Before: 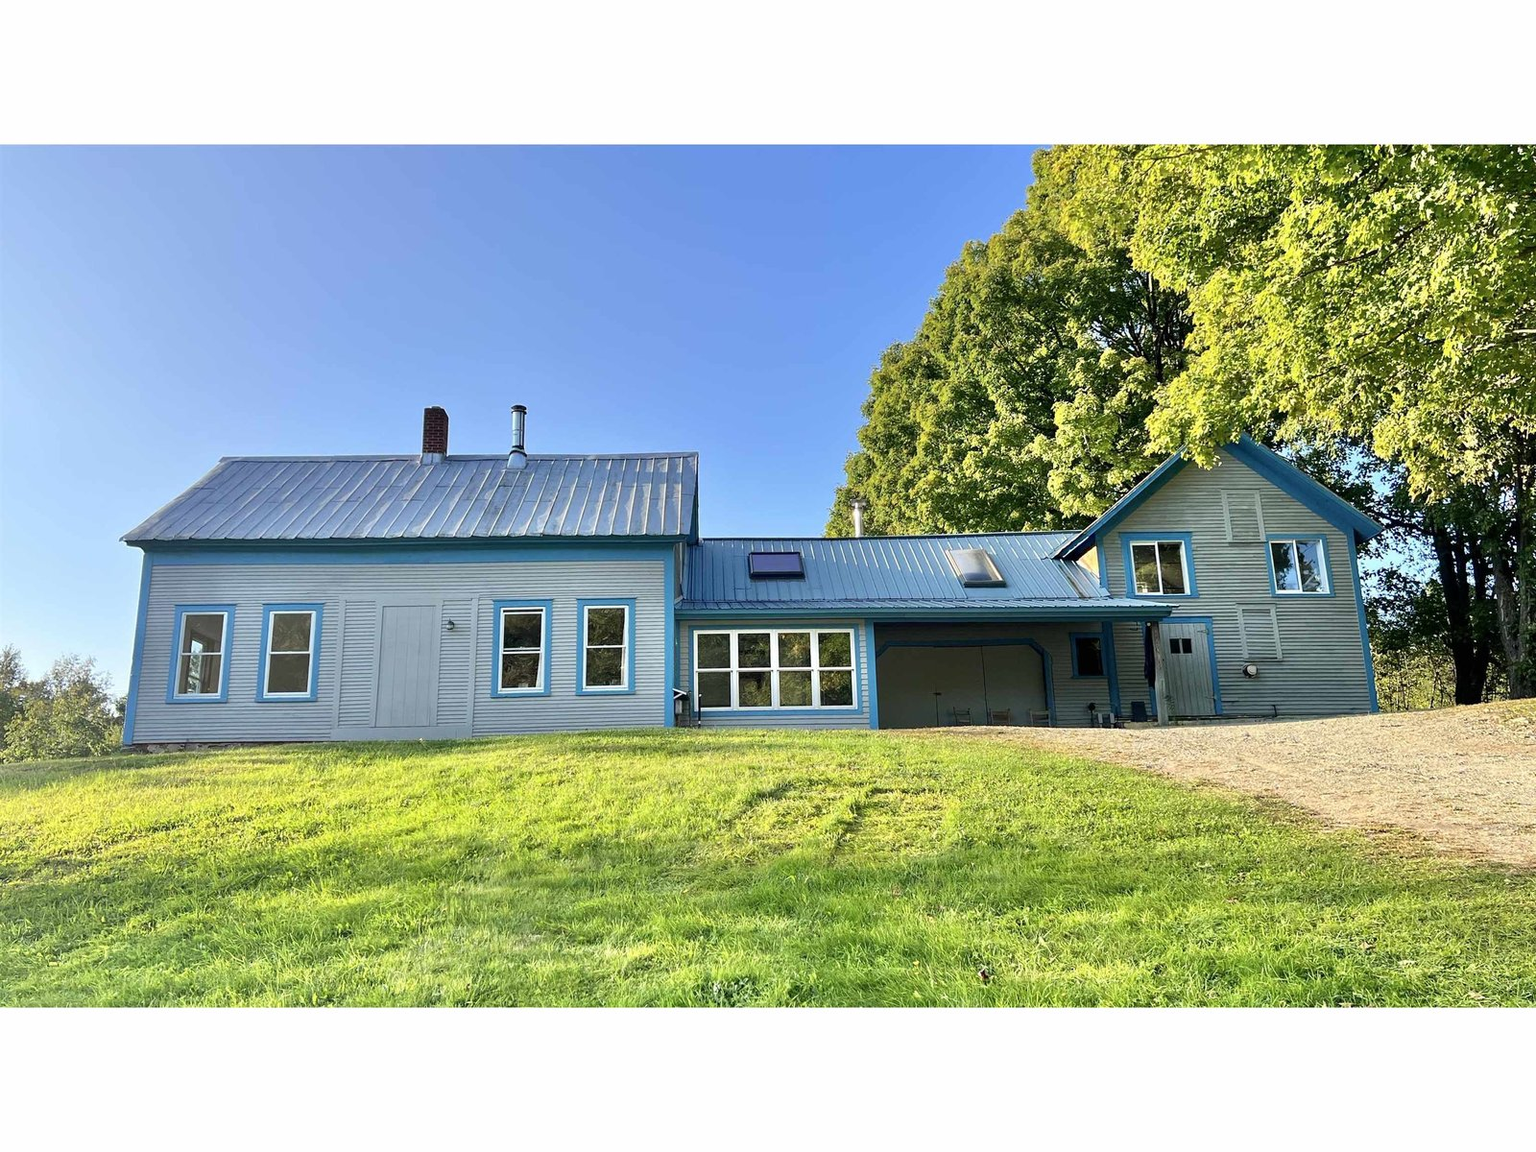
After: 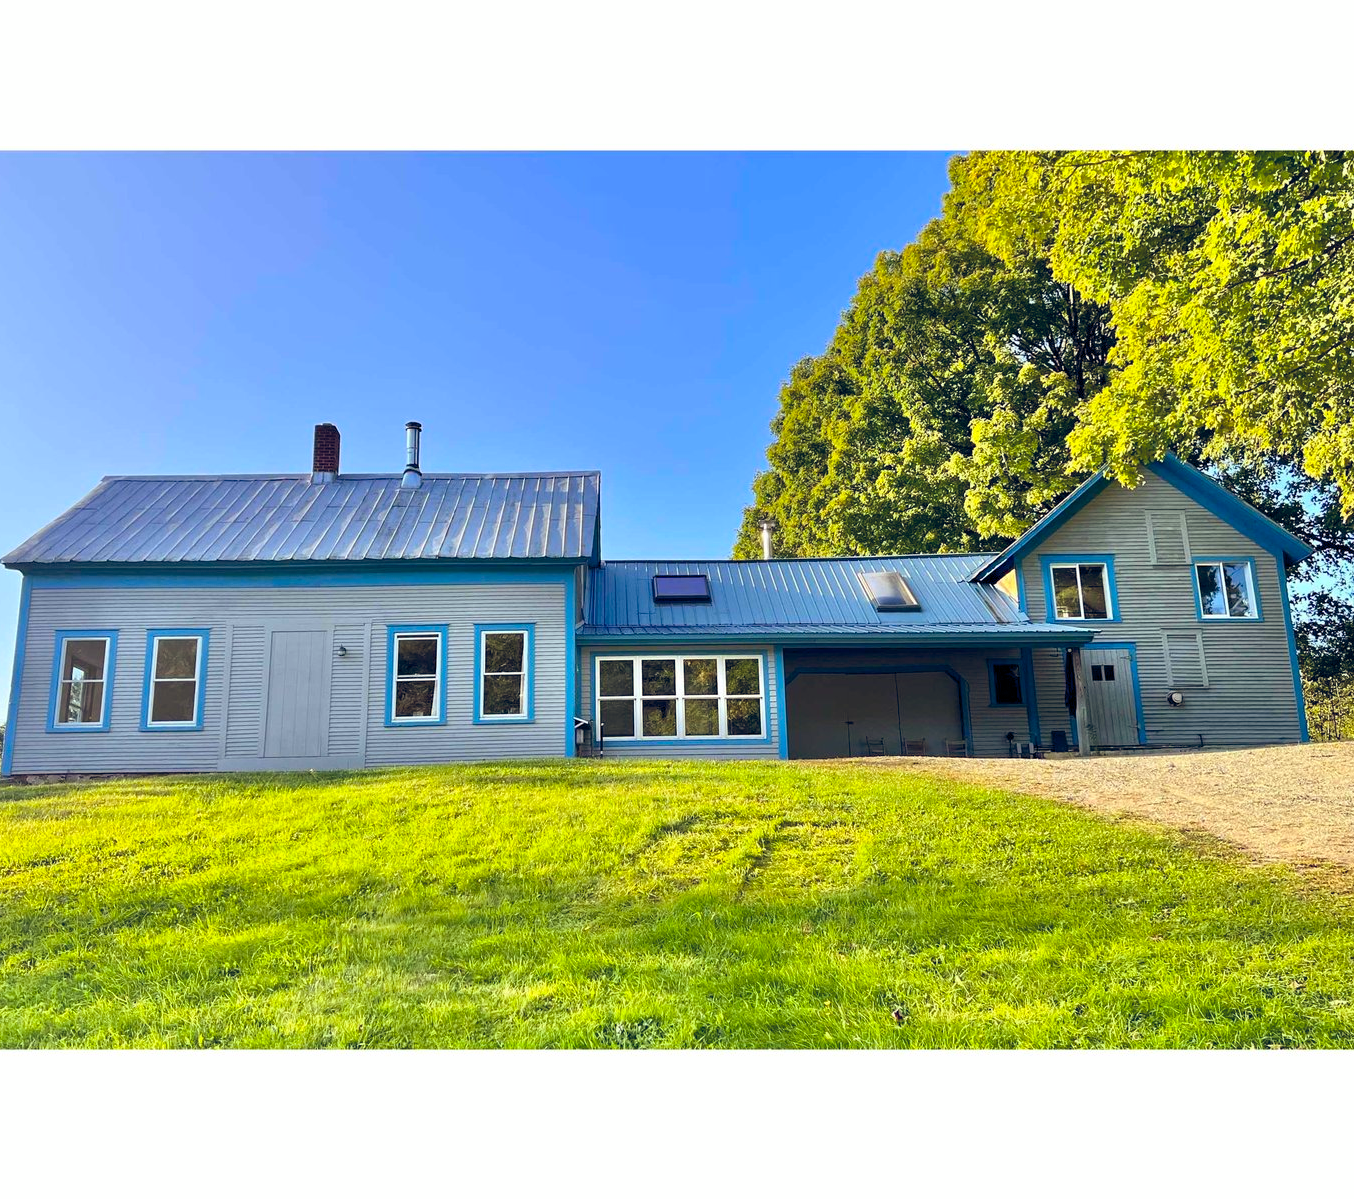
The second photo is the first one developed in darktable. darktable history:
color balance rgb: power › chroma 1.074%, power › hue 27.33°, global offset › chroma 0.25%, global offset › hue 257.93°, linear chroma grading › global chroma 33.767%, perceptual saturation grading › global saturation 2.484%
crop: left 7.954%, right 7.417%
